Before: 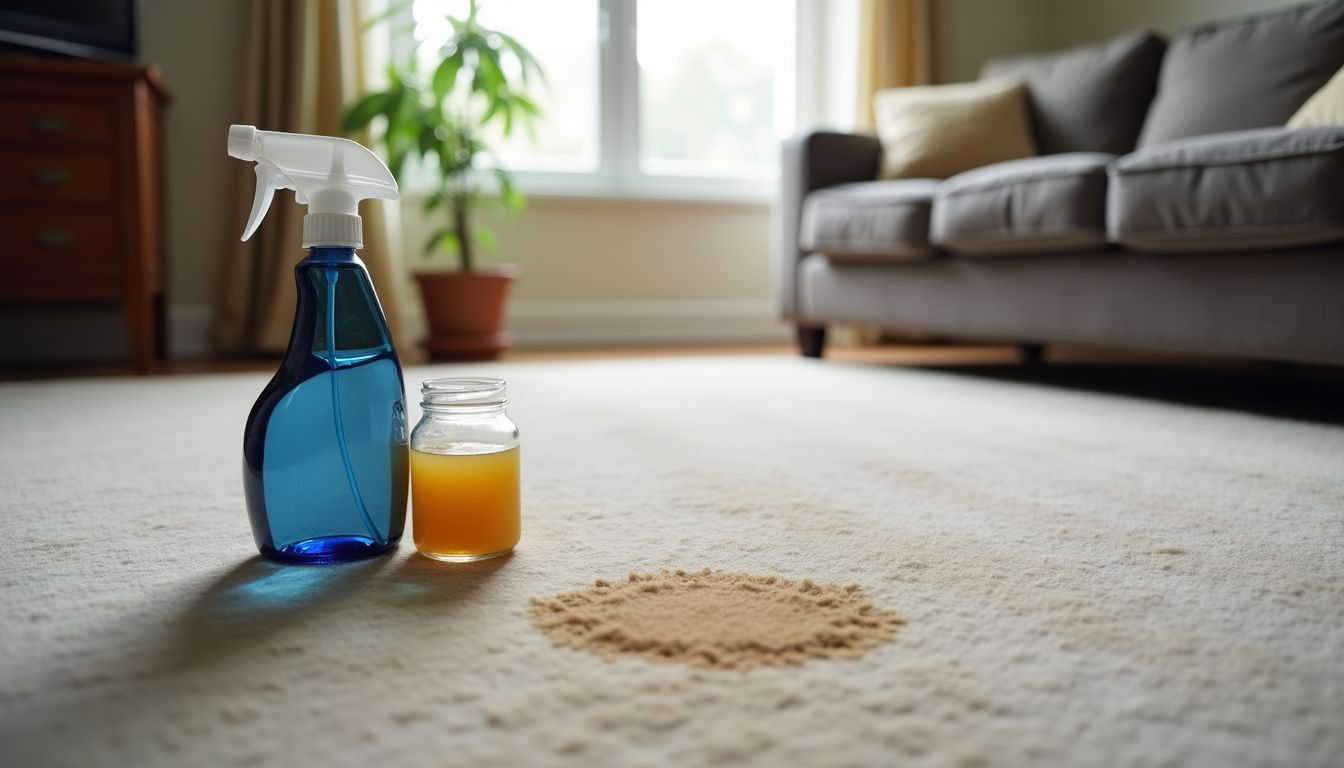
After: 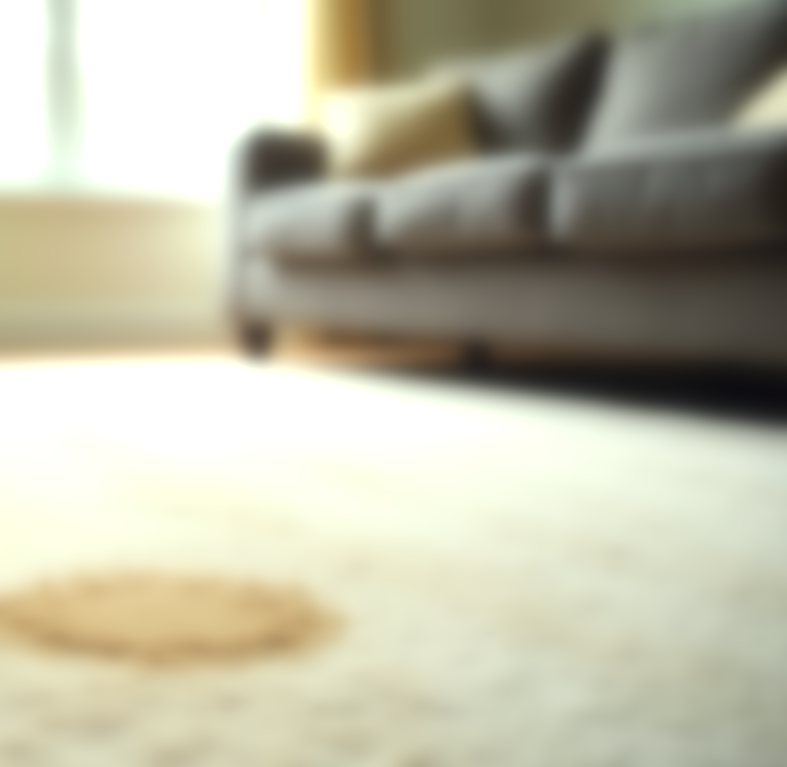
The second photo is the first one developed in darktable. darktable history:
color correction: highlights a* -4.28, highlights b* 6.53
exposure: exposure 0.74 EV, compensate highlight preservation false
crop: left 41.402%
lowpass: on, module defaults
